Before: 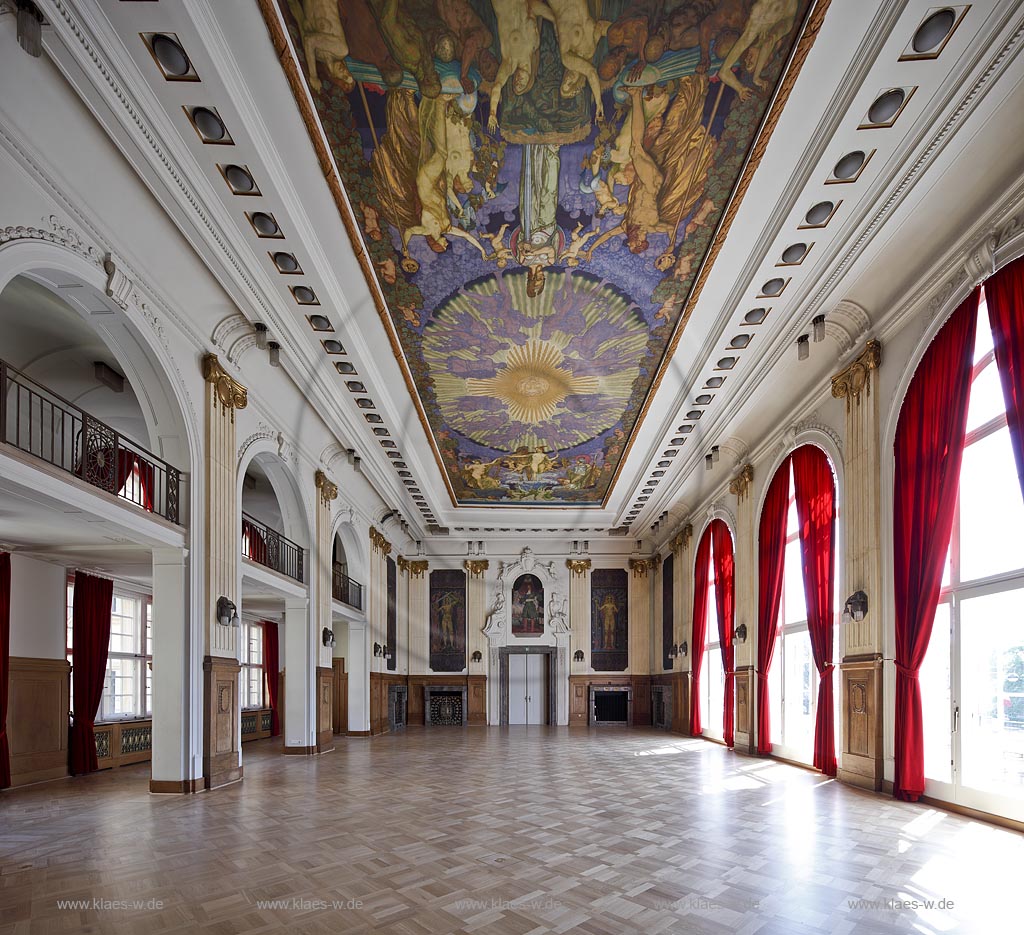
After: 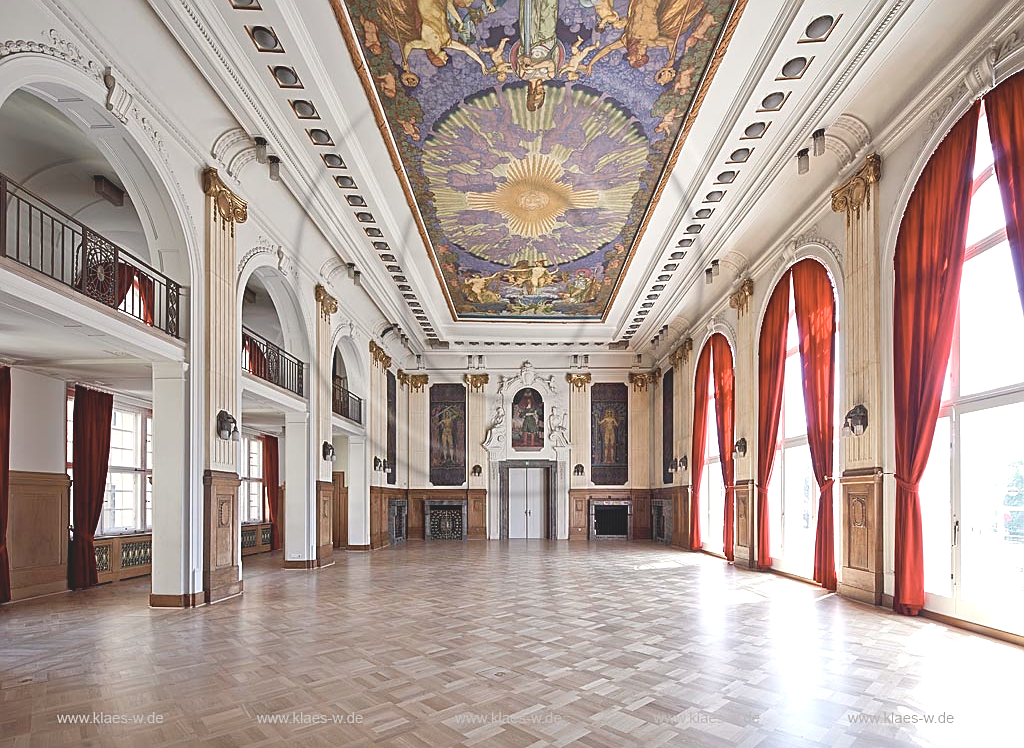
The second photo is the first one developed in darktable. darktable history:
color correction: highlights a* 0.816, highlights b* 2.78, saturation 1.1
crop and rotate: top 19.998%
contrast brightness saturation: contrast -0.26, saturation -0.43
exposure: exposure 1 EV, compensate highlight preservation false
sharpen: on, module defaults
